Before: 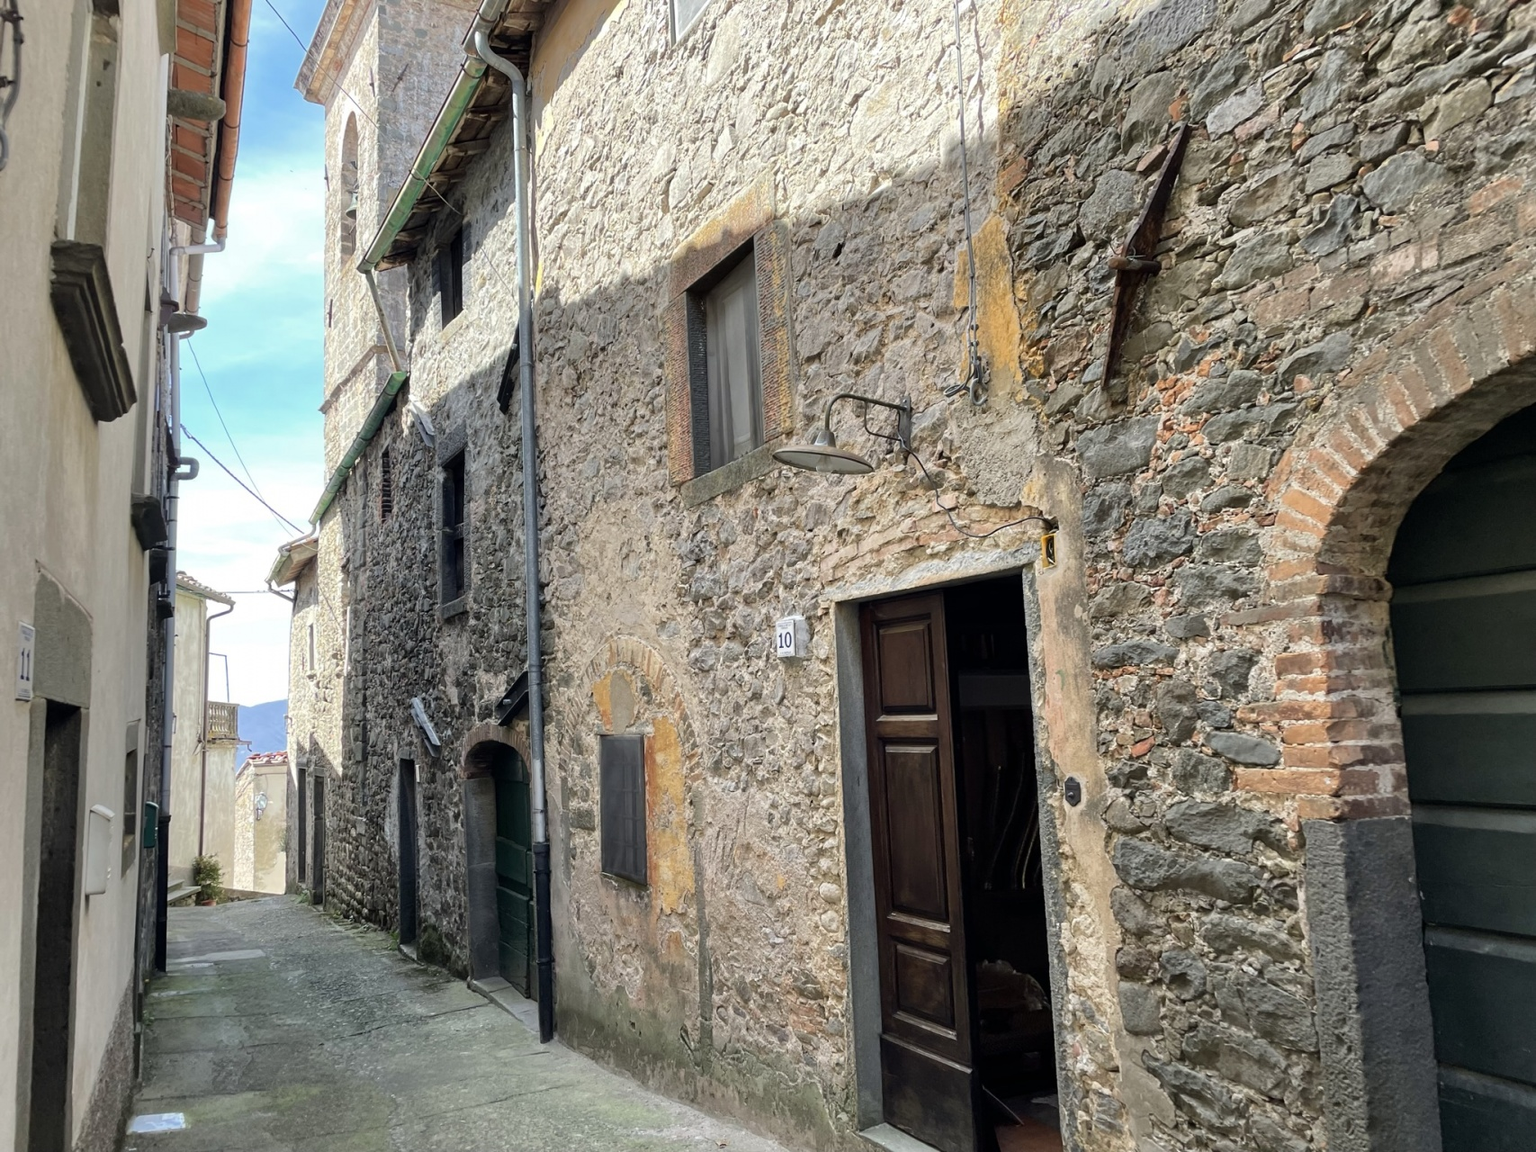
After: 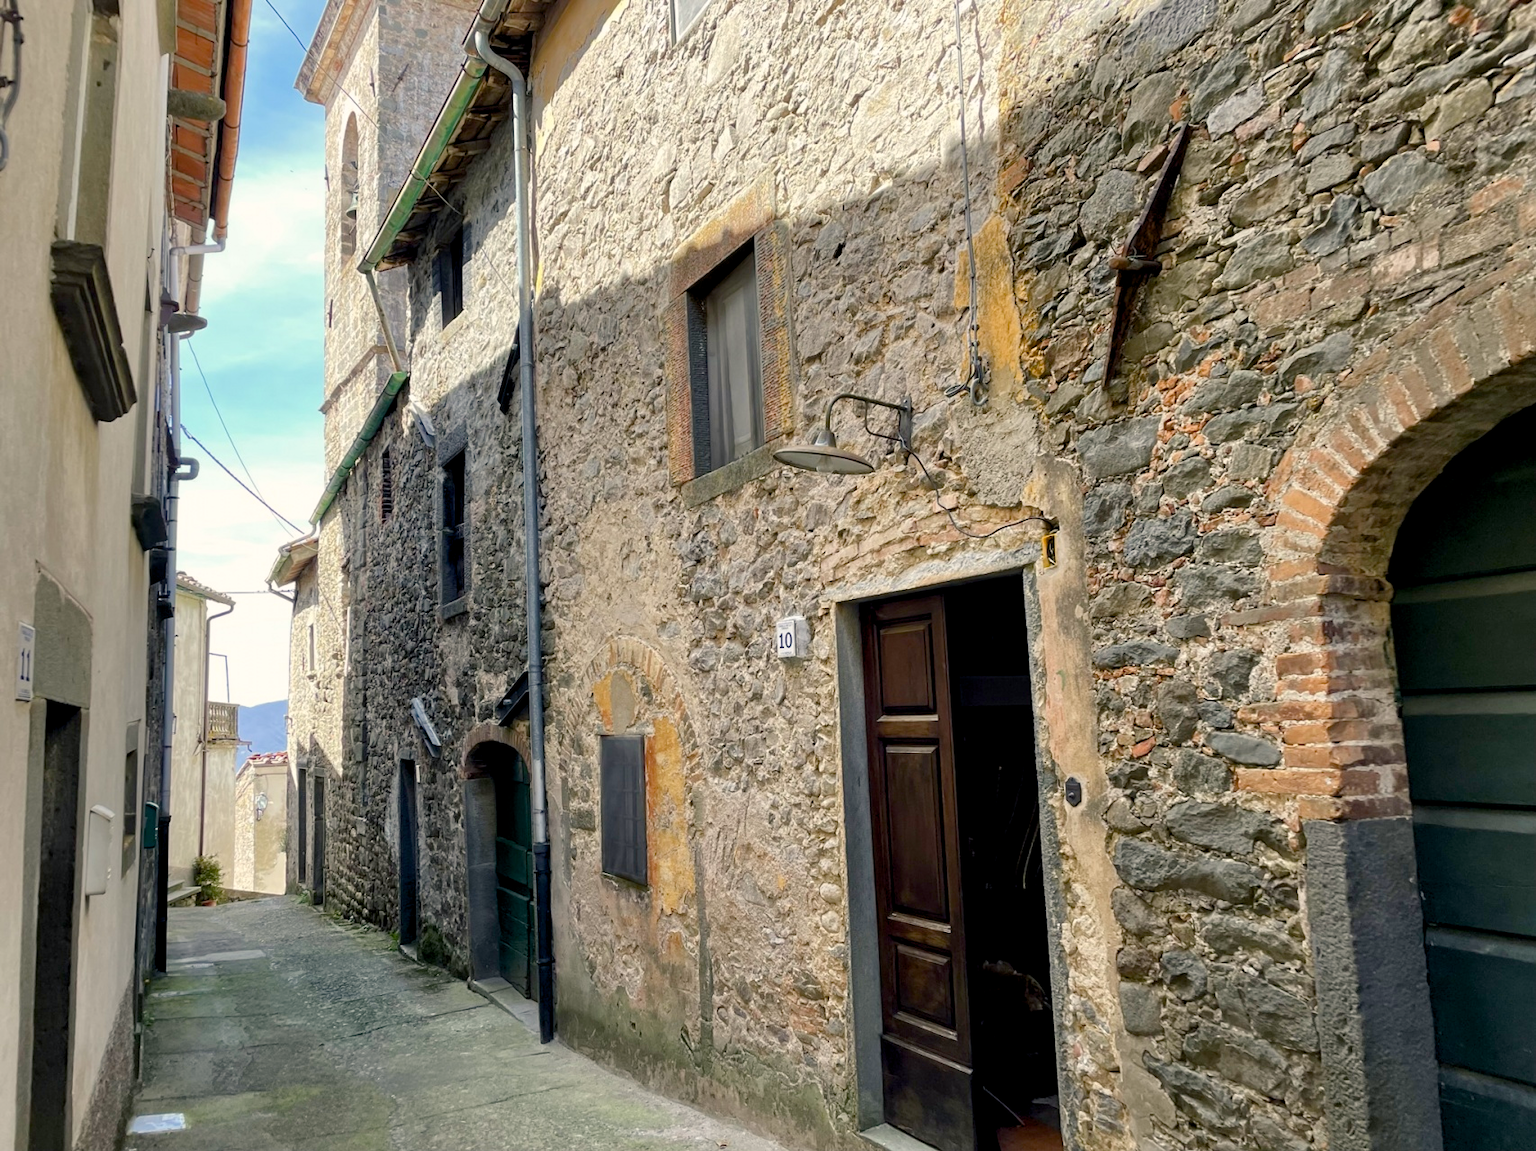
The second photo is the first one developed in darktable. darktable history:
exposure: compensate highlight preservation false
color balance rgb: shadows lift › chroma 1%, shadows lift › hue 240.84°, highlights gain › chroma 2%, highlights gain › hue 73.2°, global offset › luminance -0.5%, perceptual saturation grading › global saturation 20%, perceptual saturation grading › highlights -25%, perceptual saturation grading › shadows 50%, global vibrance 15%
